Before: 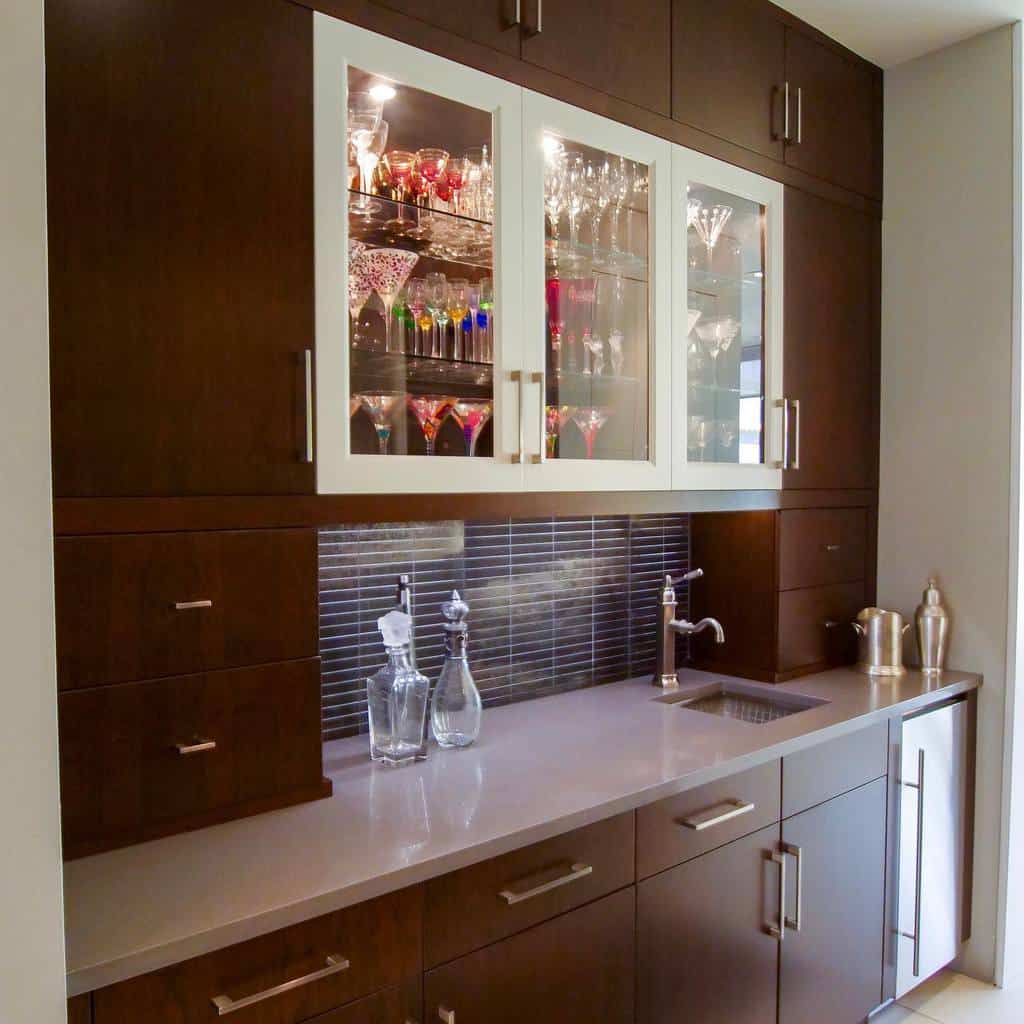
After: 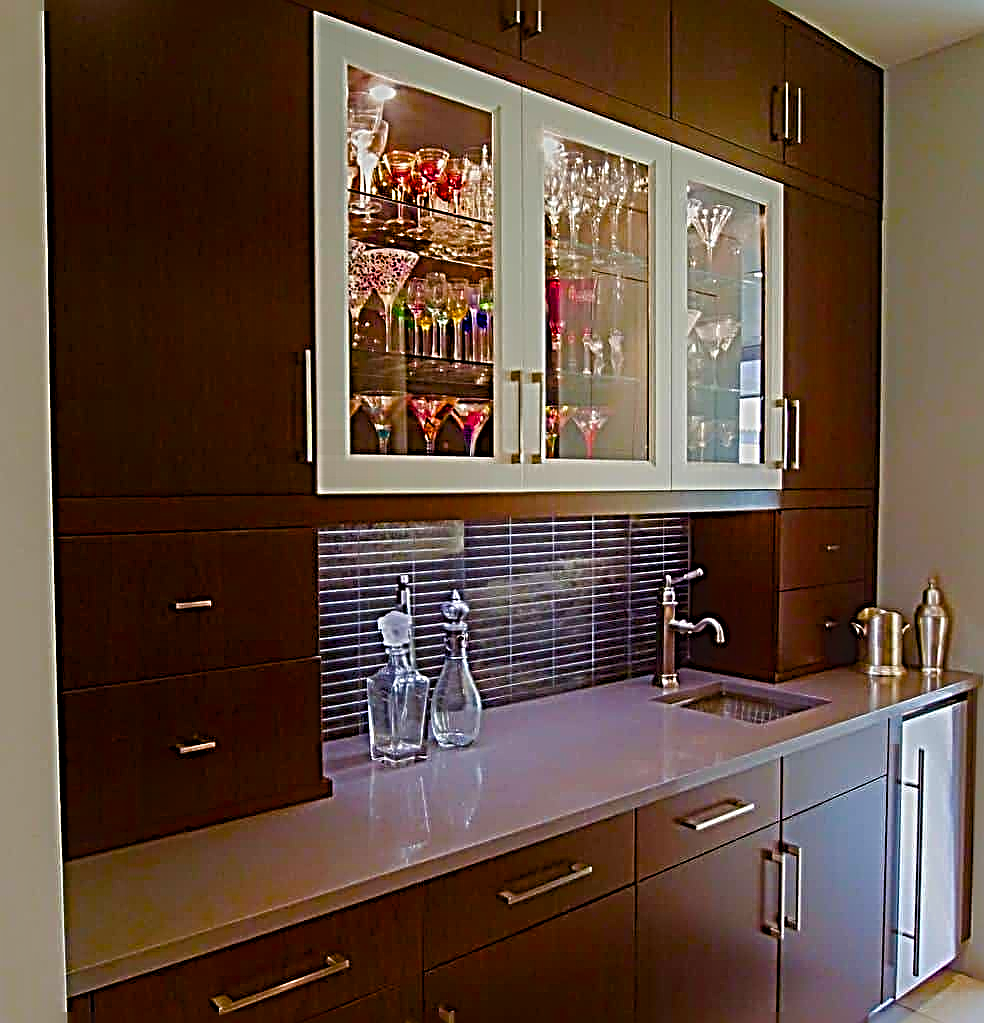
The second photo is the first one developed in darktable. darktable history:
sharpen: radius 4.023, amount 1.987
exposure: exposure -0.432 EV, compensate exposure bias true, compensate highlight preservation false
color balance rgb: perceptual saturation grading › global saturation 40.779%, perceptual saturation grading › highlights -24.795%, perceptual saturation grading › mid-tones 35.43%, perceptual saturation grading › shadows 34.831%, global vibrance 20%
shadows and highlights: shadows -23.83, highlights 48.03, soften with gaussian
contrast equalizer: octaves 7, y [[0.439, 0.44, 0.442, 0.457, 0.493, 0.498], [0.5 ×6], [0.5 ×6], [0 ×6], [0 ×6]]
crop: right 3.84%, bottom 0.019%
